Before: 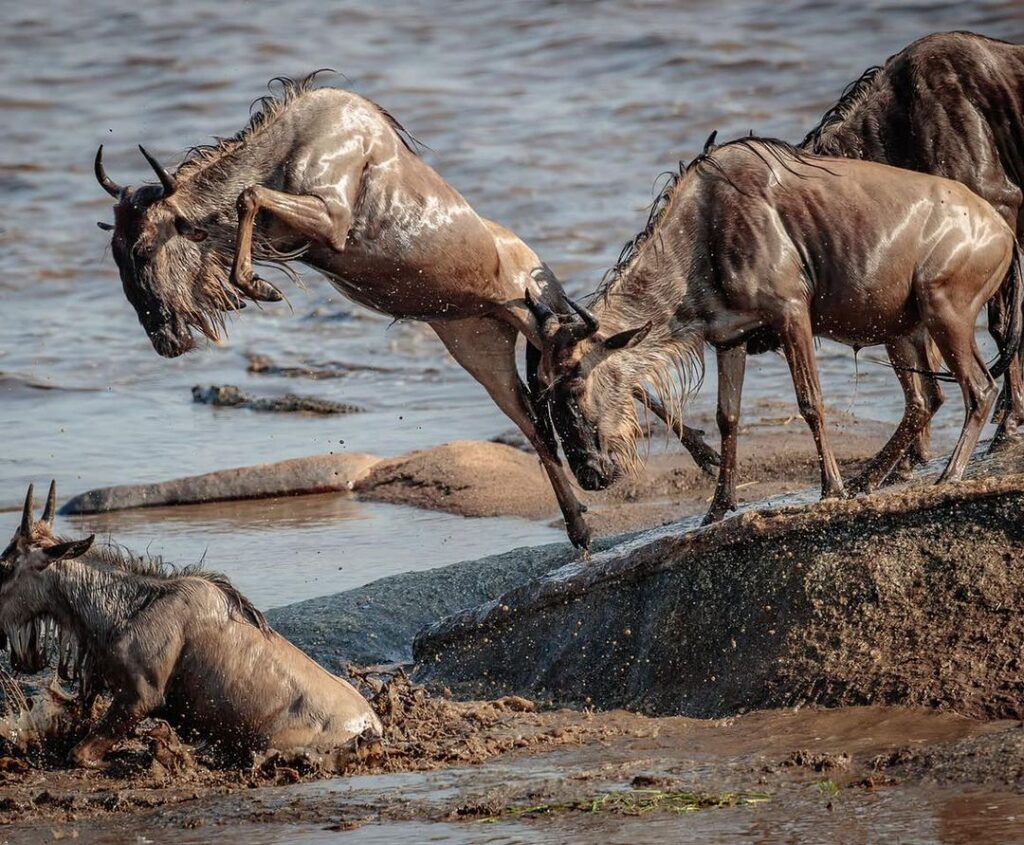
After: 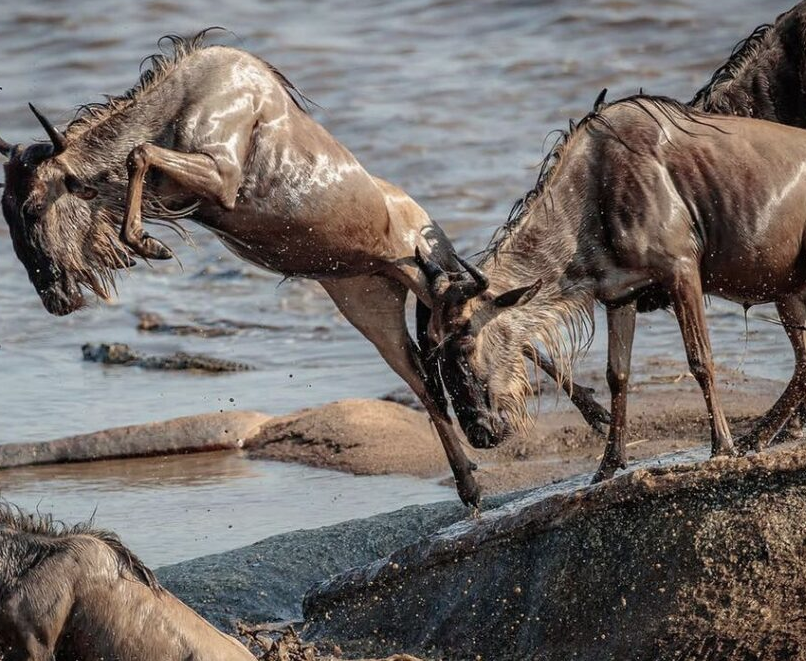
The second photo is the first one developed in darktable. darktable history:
contrast brightness saturation: saturation -0.091
crop and rotate: left 10.761%, top 4.988%, right 10.474%, bottom 16.738%
